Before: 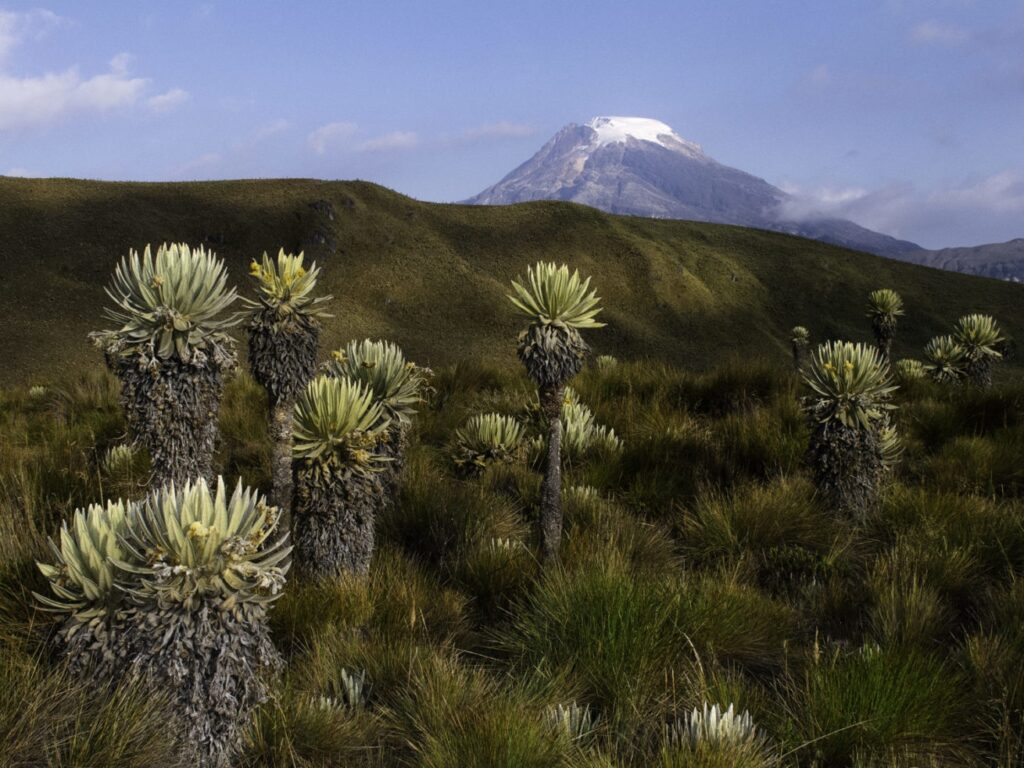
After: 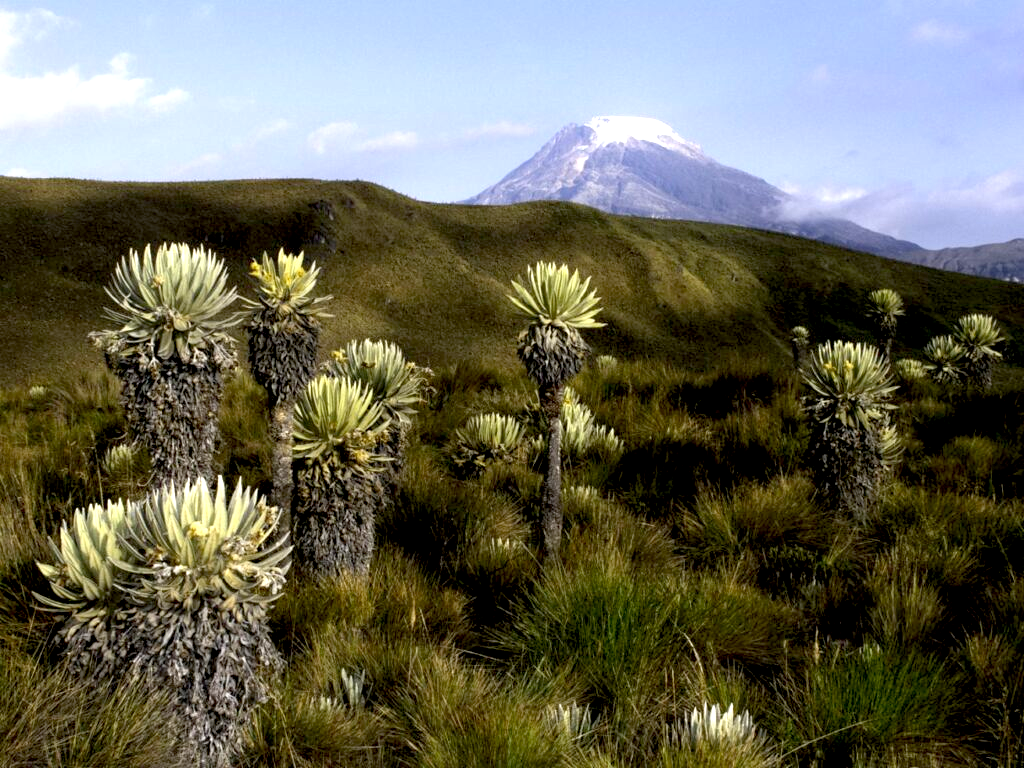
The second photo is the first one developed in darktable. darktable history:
exposure: black level correction 0.01, exposure 1 EV, compensate highlight preservation false
